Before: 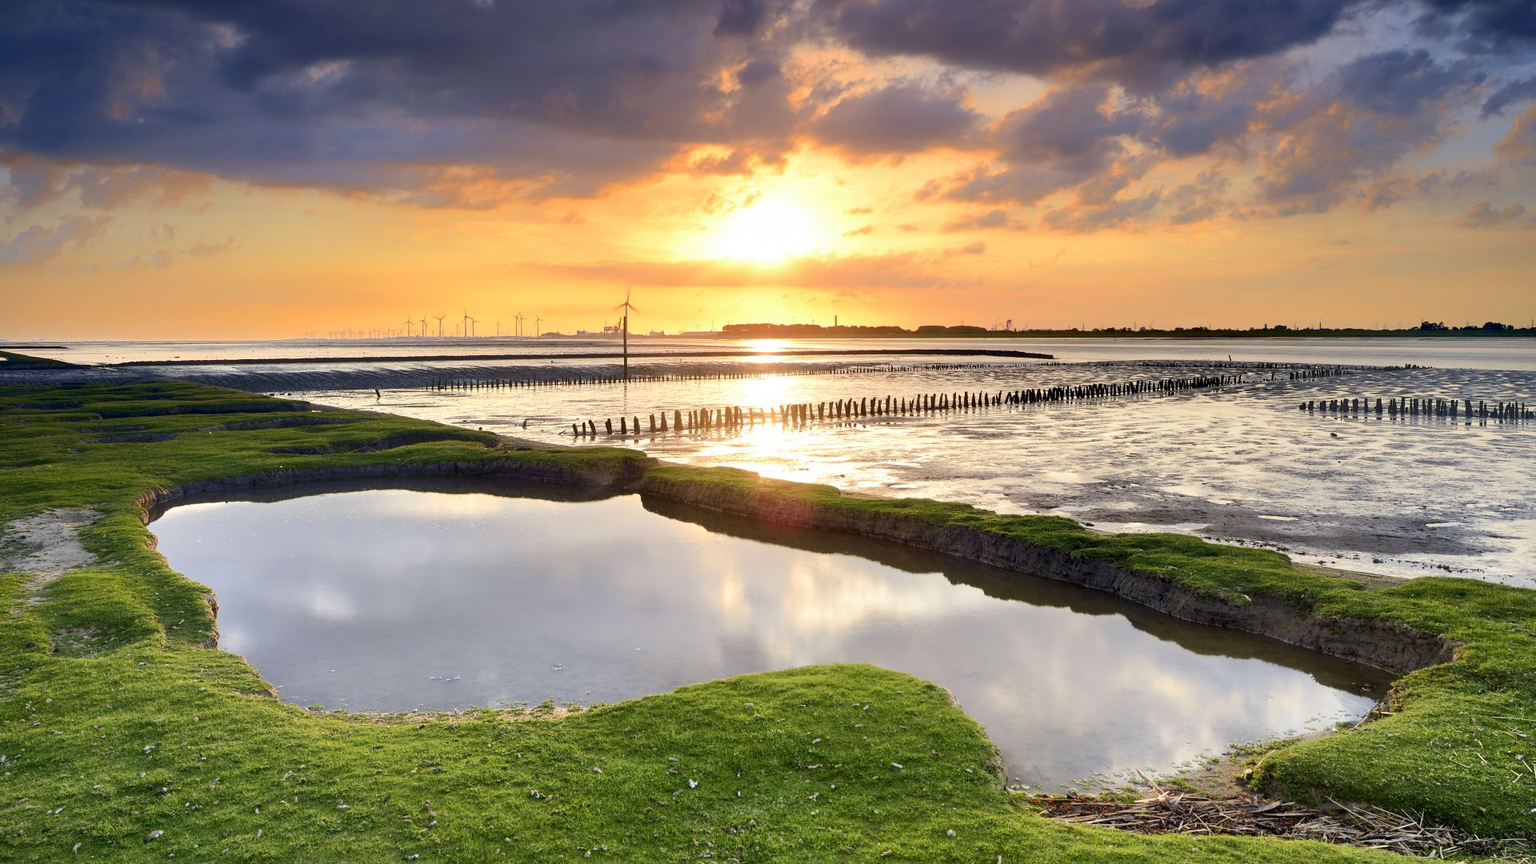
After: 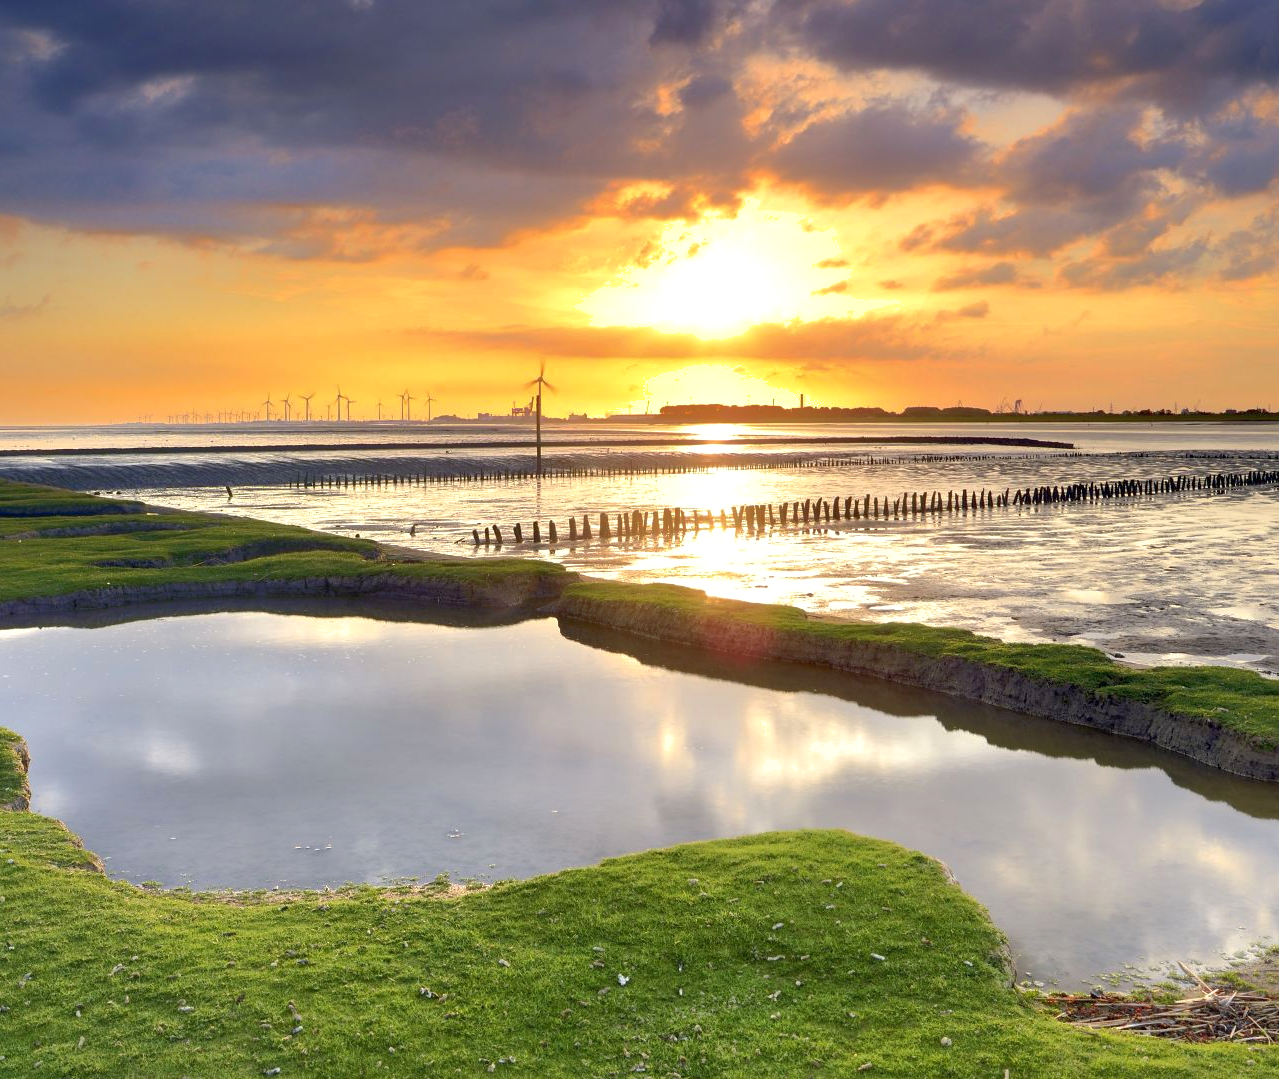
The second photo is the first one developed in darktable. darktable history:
crop and rotate: left 12.673%, right 20.66%
shadows and highlights: on, module defaults
exposure: exposure 0.2 EV, compensate highlight preservation false
